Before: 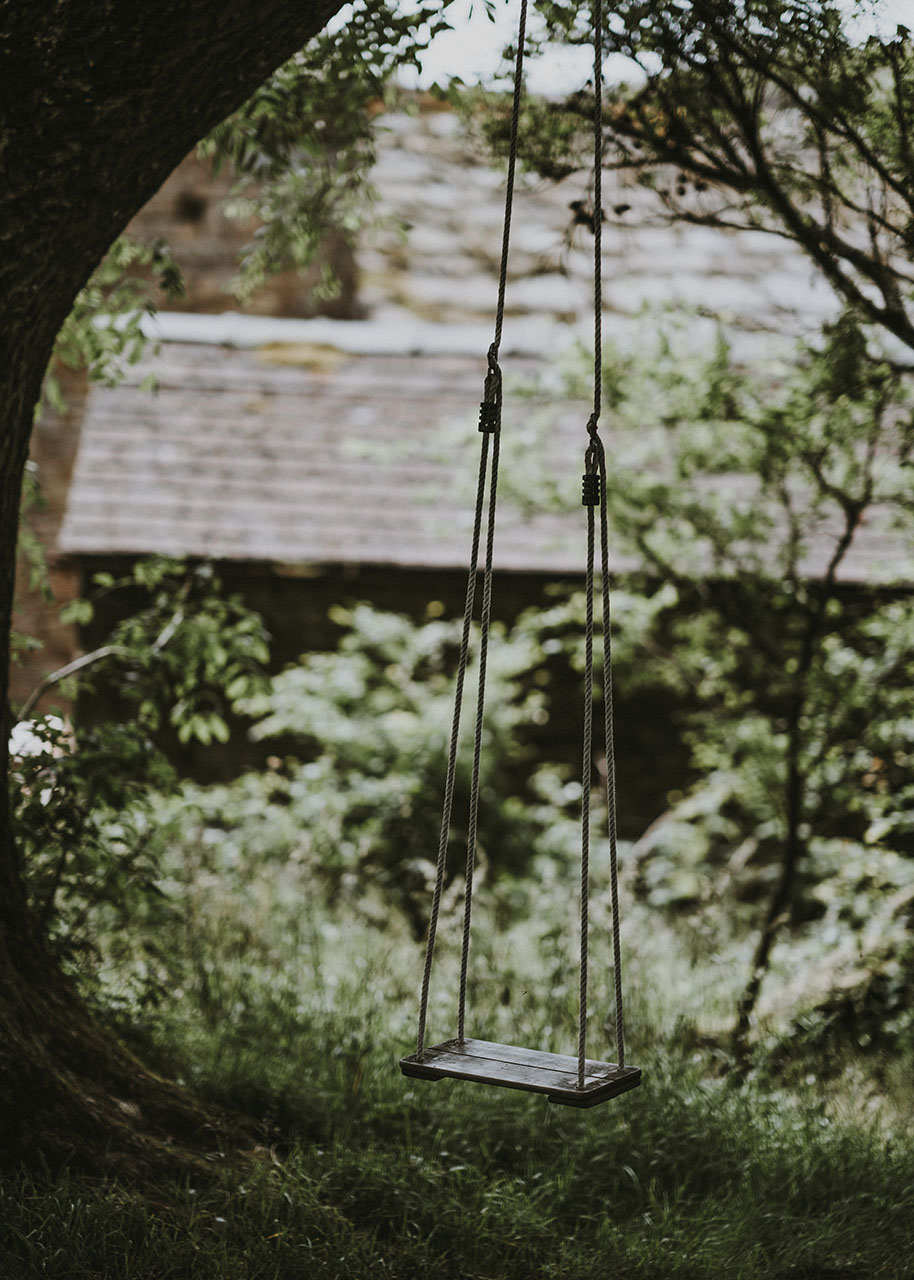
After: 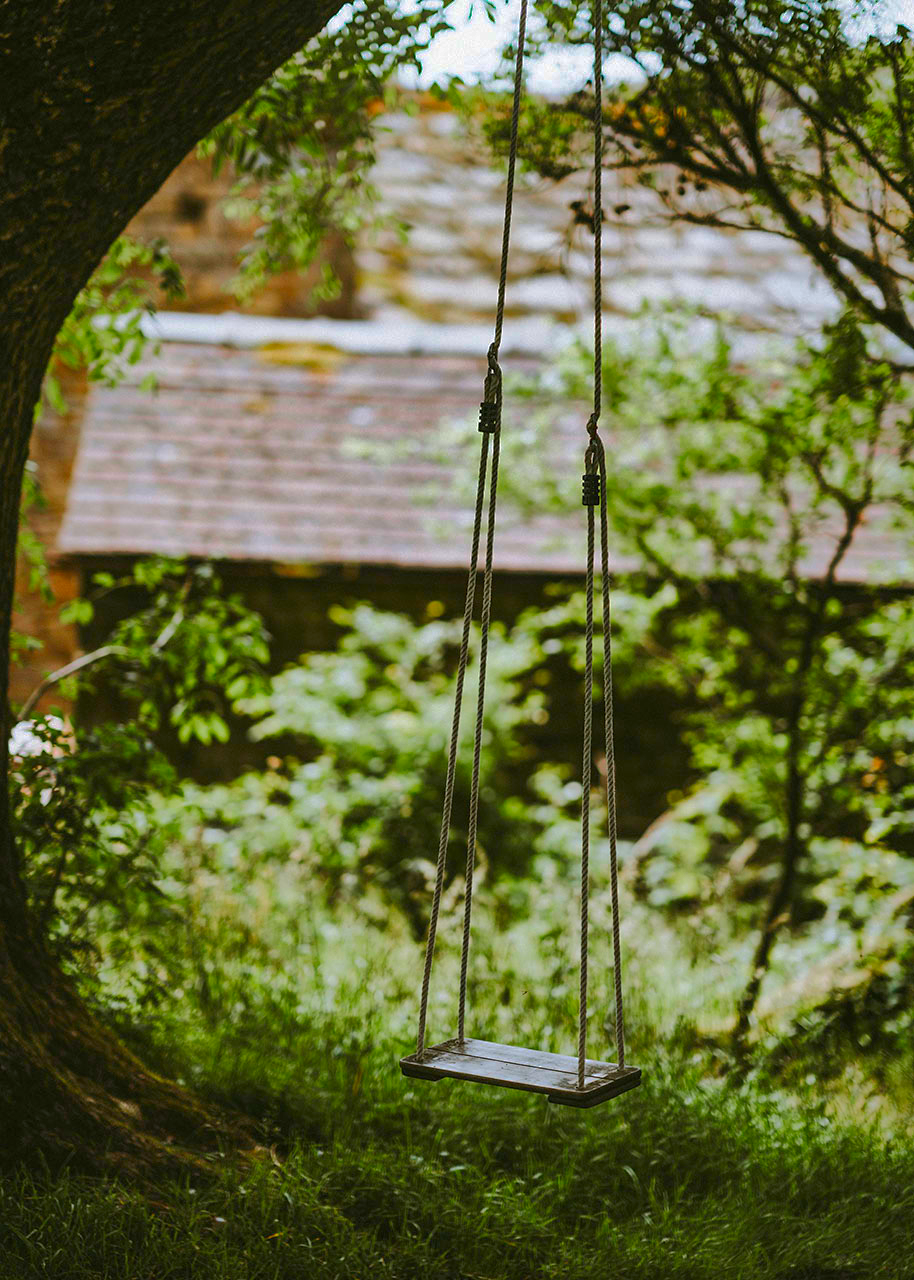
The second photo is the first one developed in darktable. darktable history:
exposure: black level correction 0.001, exposure 0.5 EV, compensate exposure bias true, compensate highlight preservation false
shadows and highlights: shadows 25, highlights -70
color correction: saturation 2.15
bloom: size 13.65%, threshold 98.39%, strength 4.82%
